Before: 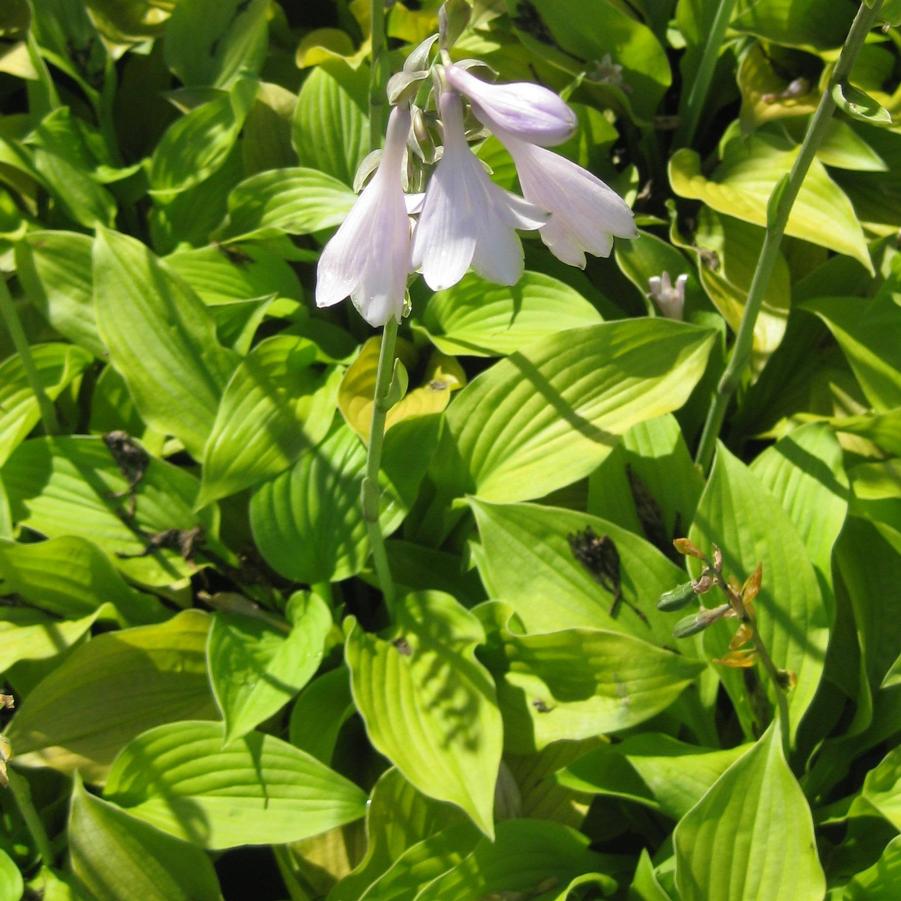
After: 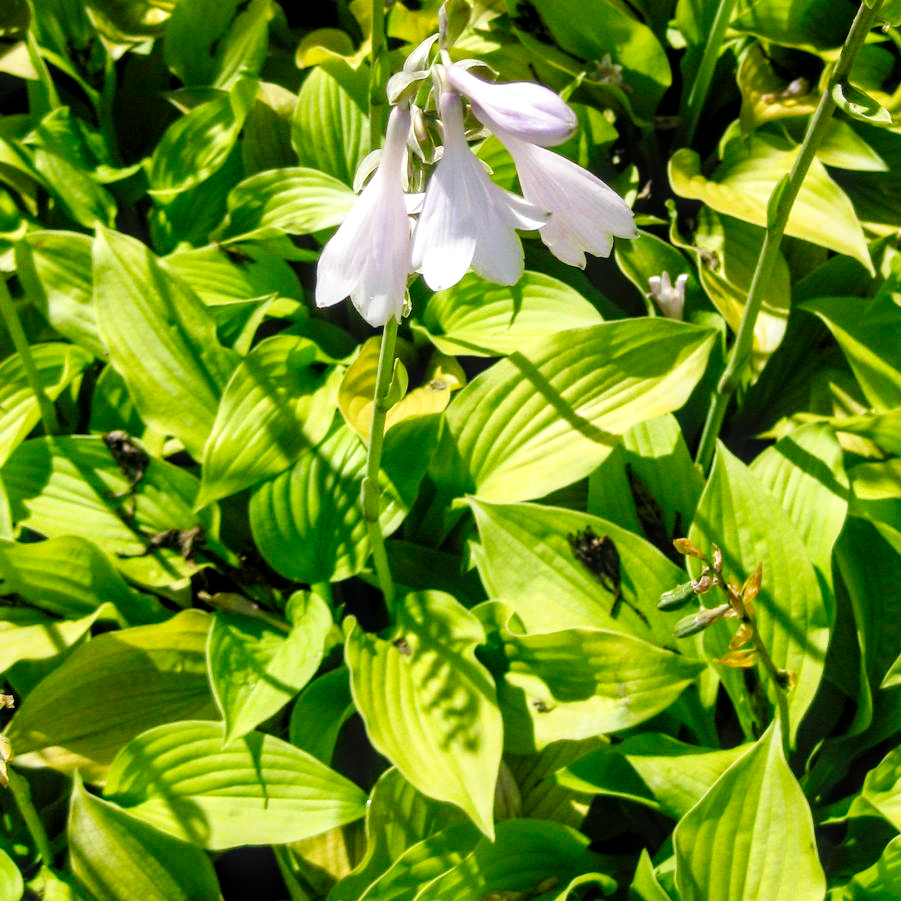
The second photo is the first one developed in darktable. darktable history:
exposure: exposure 0.123 EV, compensate highlight preservation false
tone curve: curves: ch0 [(0, 0) (0.003, 0.006) (0.011, 0.007) (0.025, 0.009) (0.044, 0.012) (0.069, 0.021) (0.1, 0.036) (0.136, 0.056) (0.177, 0.105) (0.224, 0.165) (0.277, 0.251) (0.335, 0.344) (0.399, 0.439) (0.468, 0.532) (0.543, 0.628) (0.623, 0.718) (0.709, 0.797) (0.801, 0.874) (0.898, 0.943) (1, 1)], preserve colors none
local contrast: detail 130%
